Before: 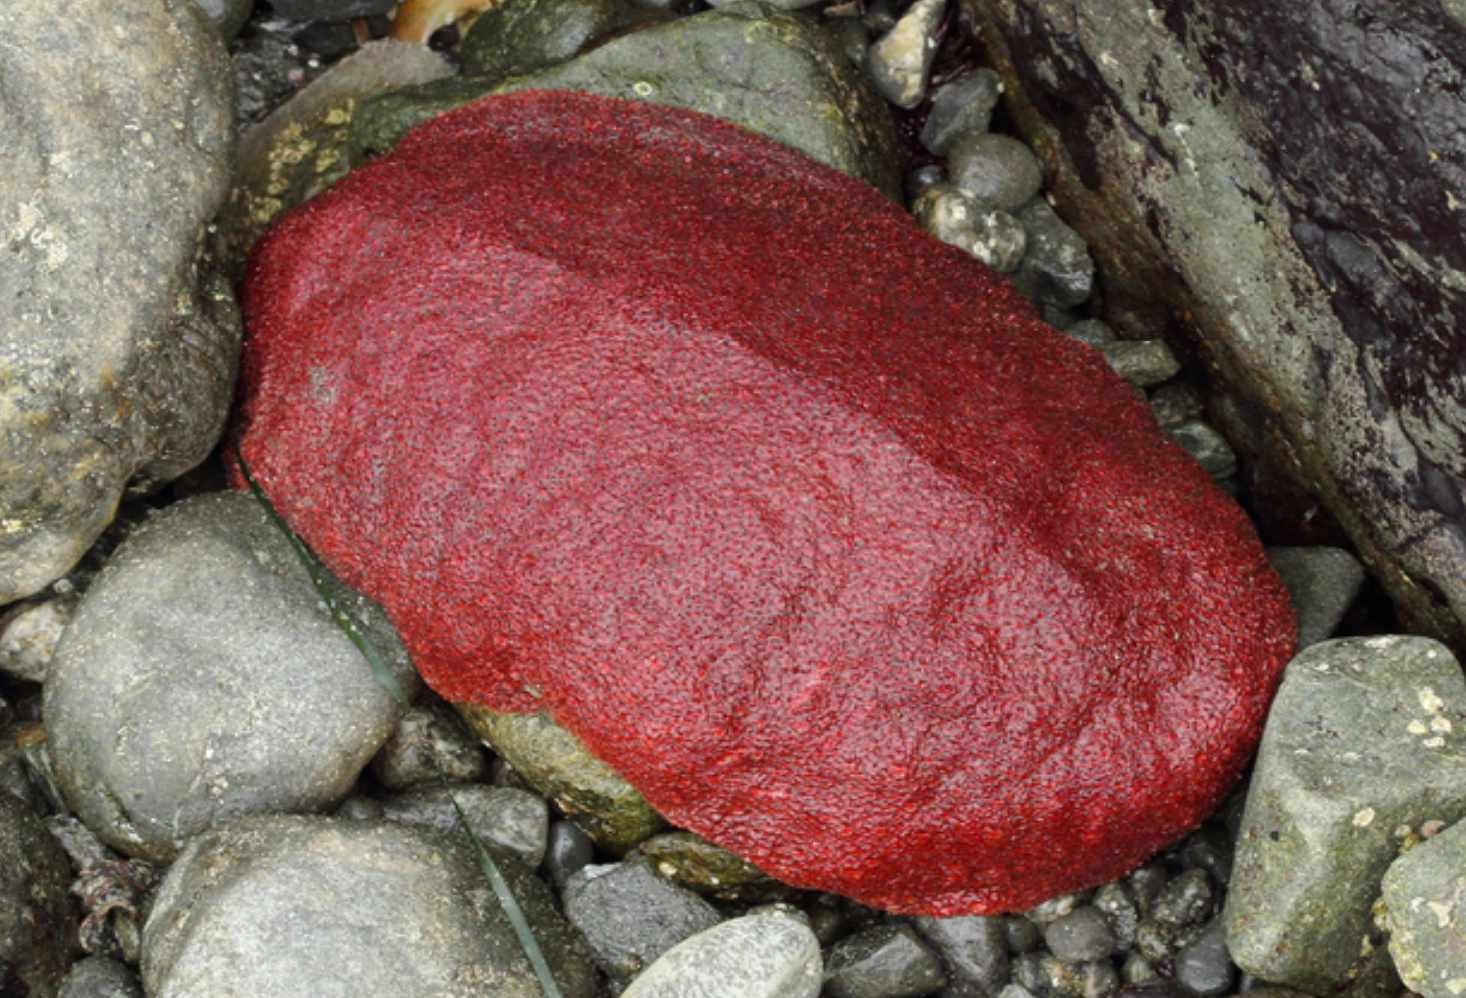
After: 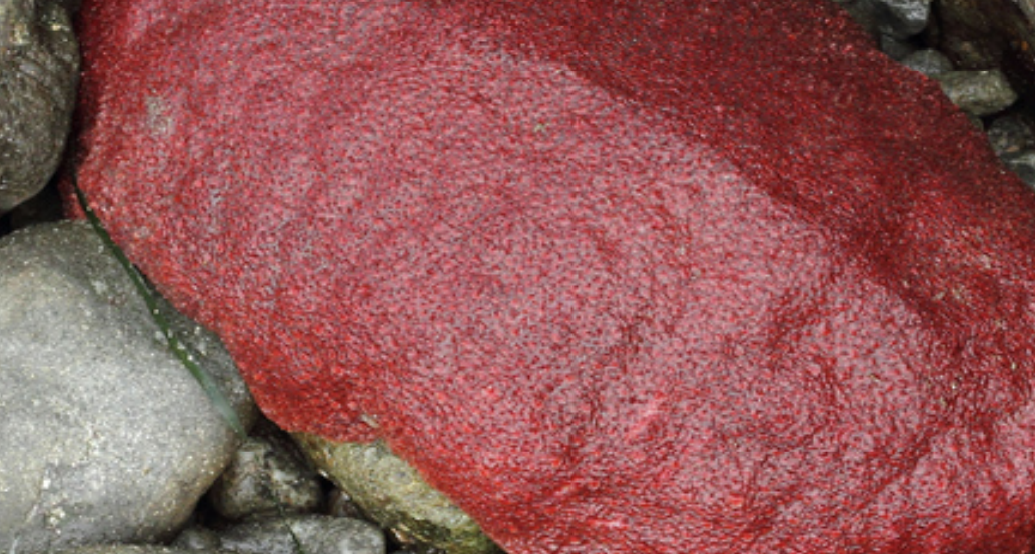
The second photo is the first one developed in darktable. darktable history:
crop: left 11.123%, top 27.151%, right 18.248%, bottom 17.238%
color balance rgb: linear chroma grading › global chroma -16.037%, perceptual saturation grading › global saturation 0.004%, global vibrance 16.054%, saturation formula JzAzBz (2021)
